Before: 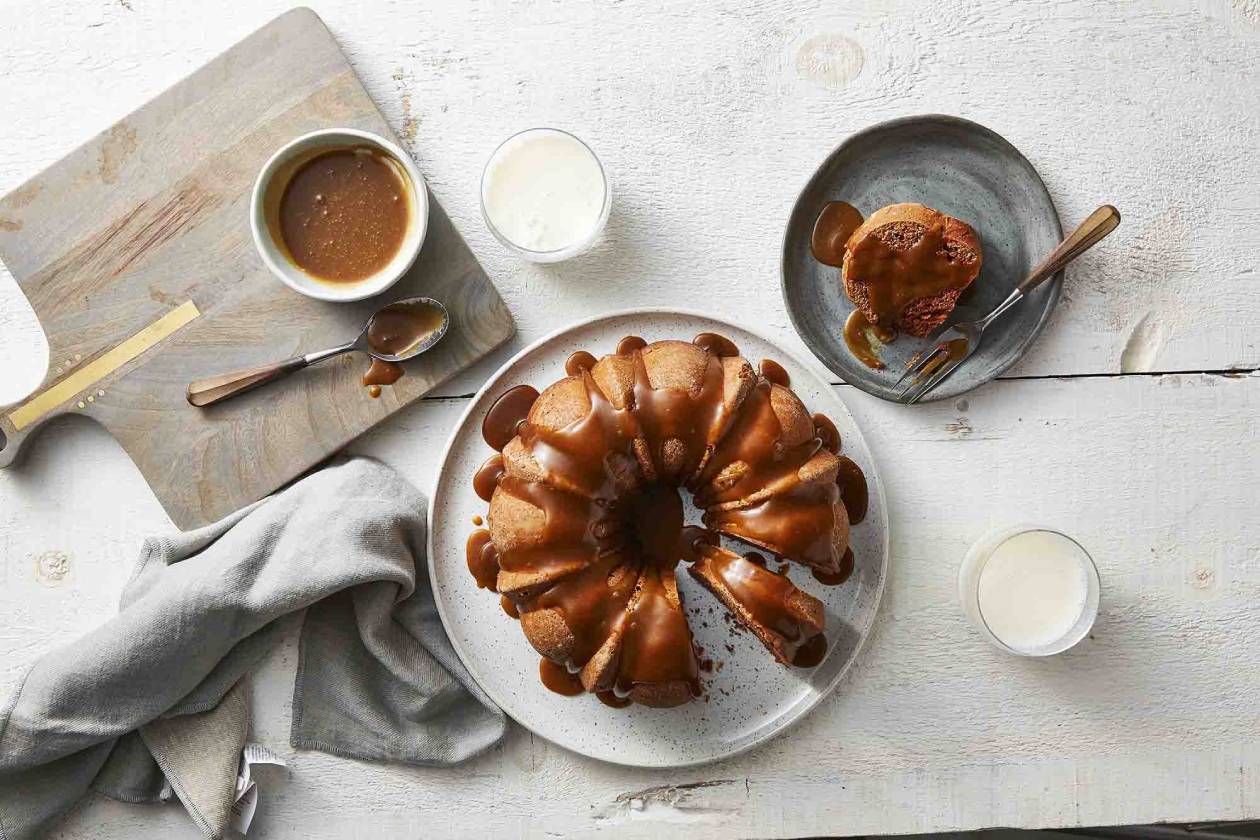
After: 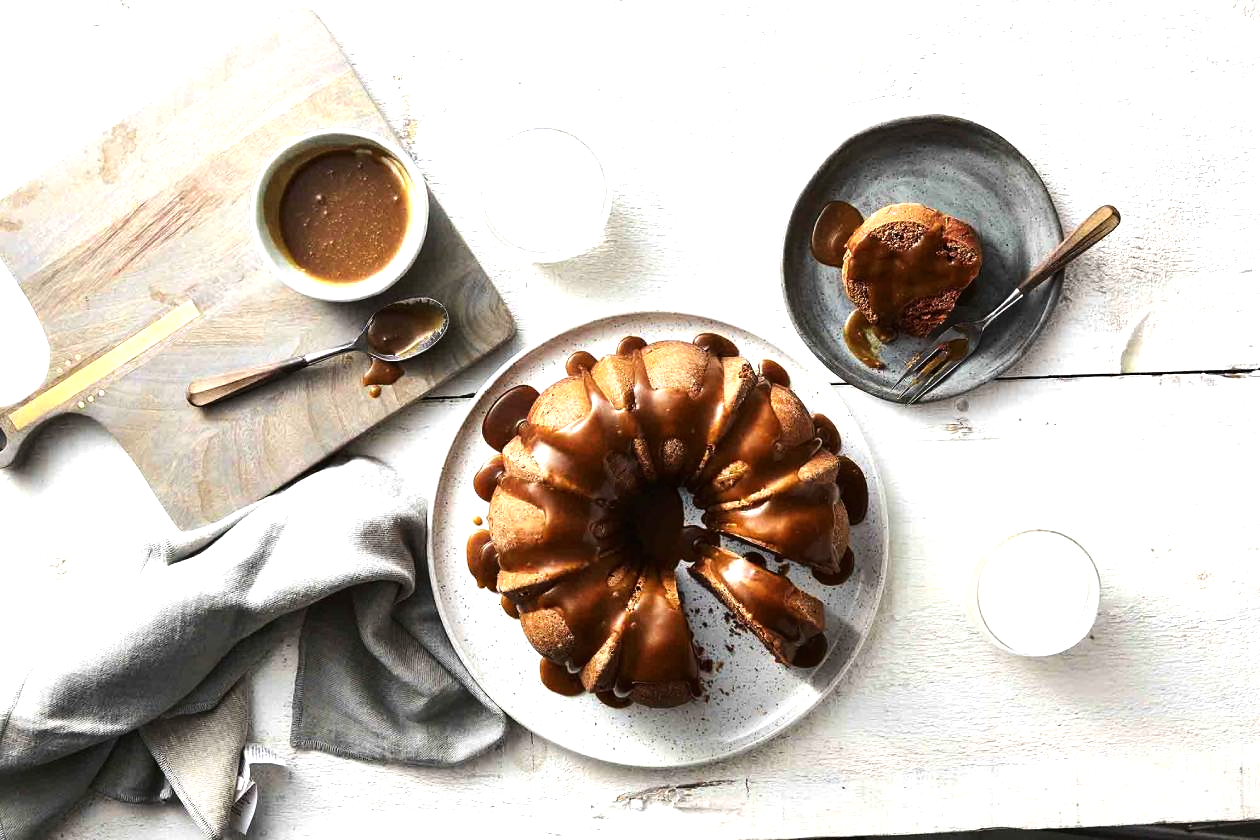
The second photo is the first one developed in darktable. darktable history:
tone equalizer: -8 EV -1.11 EV, -7 EV -1.01 EV, -6 EV -0.862 EV, -5 EV -0.609 EV, -3 EV 0.571 EV, -2 EV 0.839 EV, -1 EV 1 EV, +0 EV 1.08 EV, smoothing diameter 2.01%, edges refinement/feathering 24.29, mask exposure compensation -1.57 EV, filter diffusion 5
